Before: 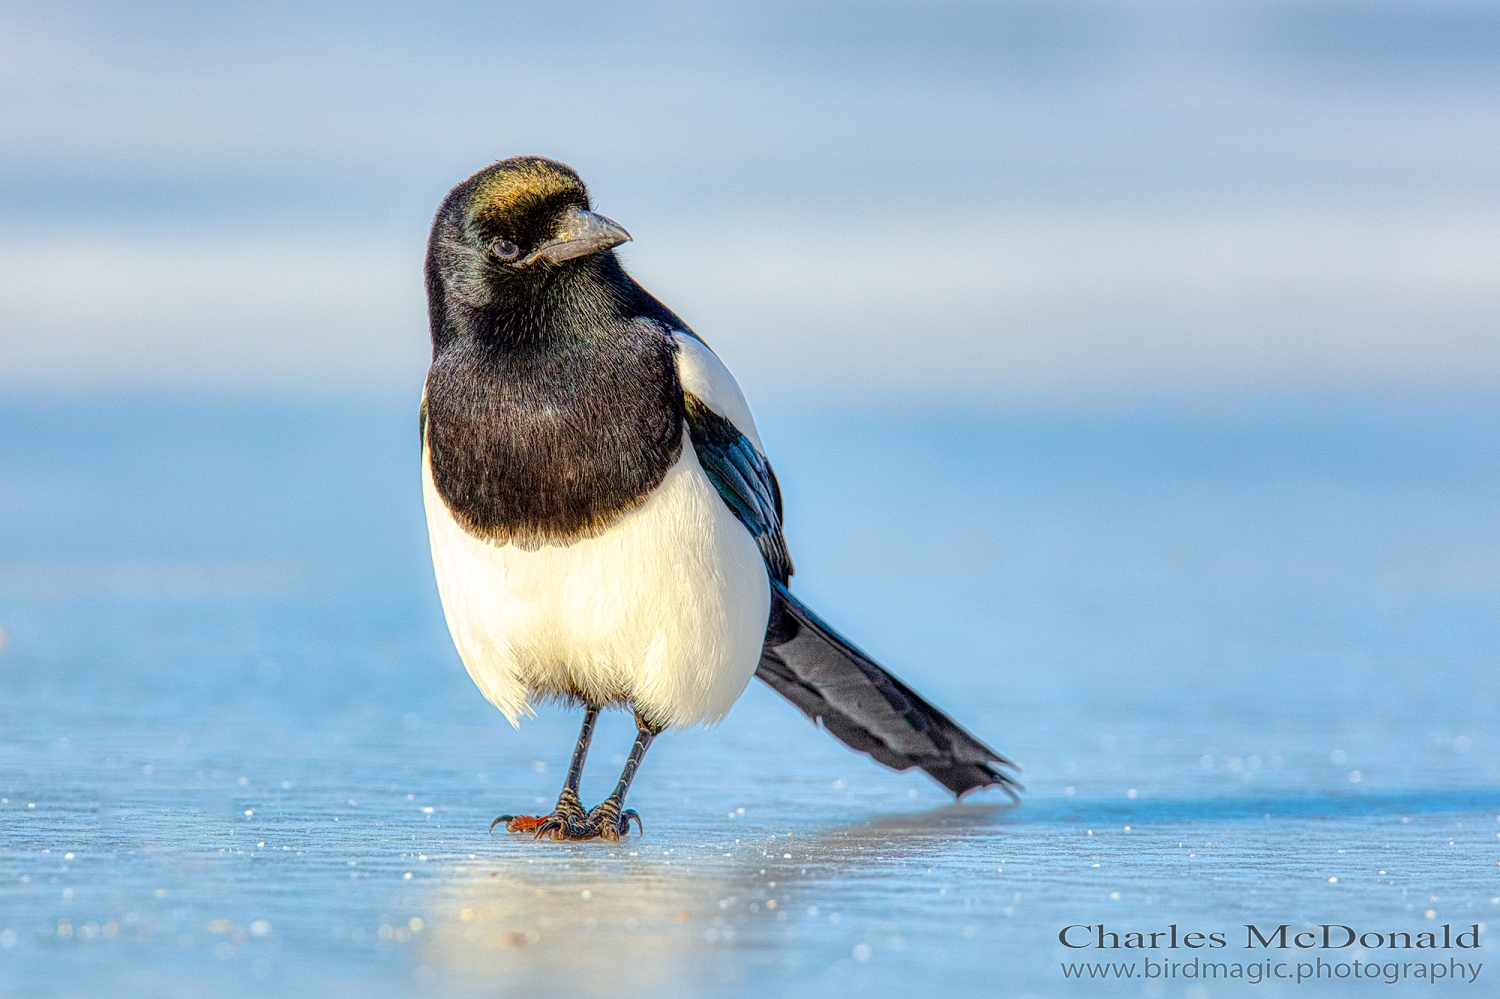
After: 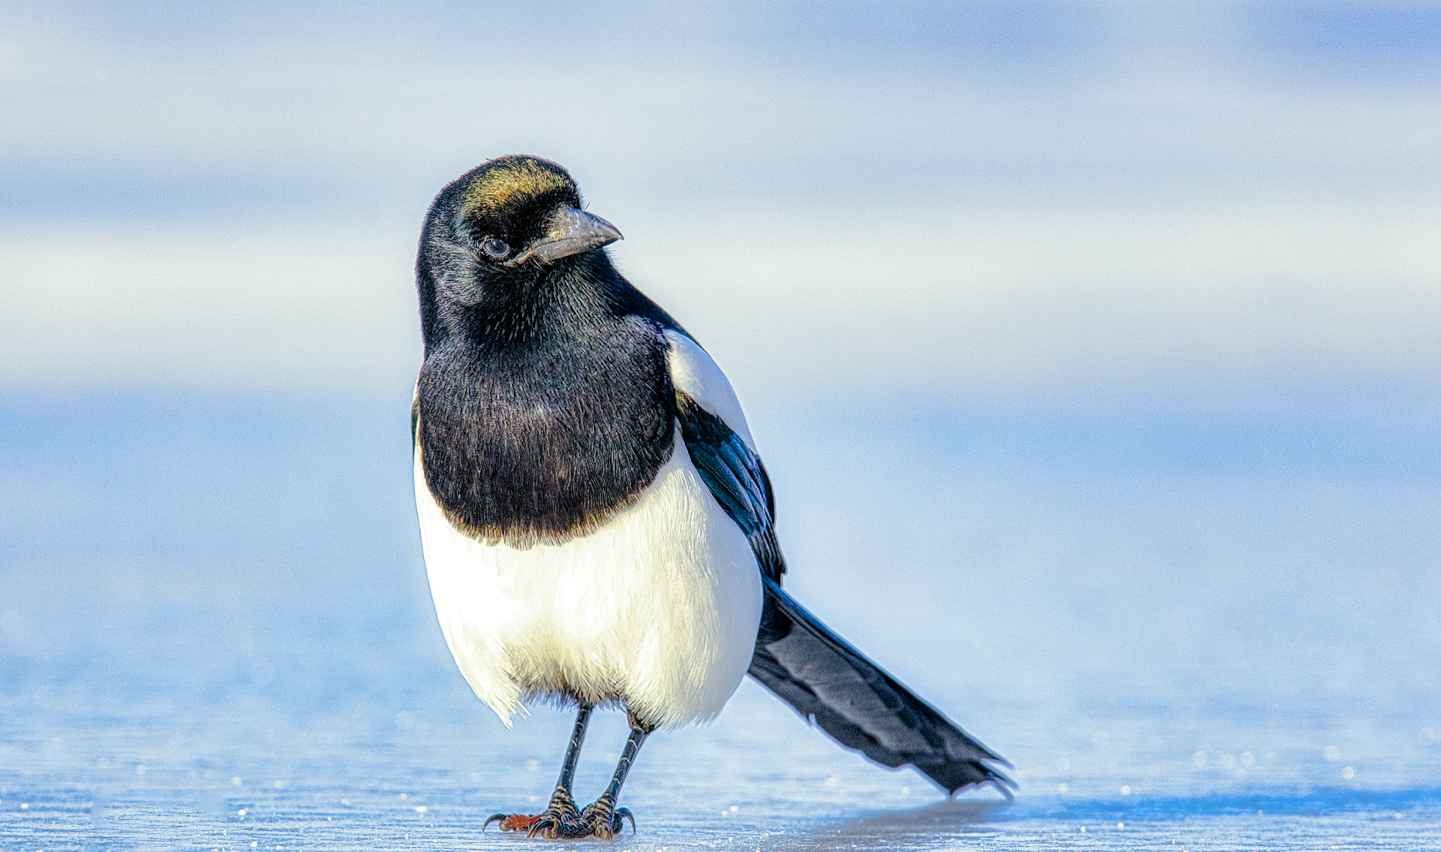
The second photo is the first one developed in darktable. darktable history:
split-toning: shadows › hue 216°, shadows › saturation 1, highlights › hue 57.6°, balance -33.4
crop and rotate: angle 0.2°, left 0.275%, right 3.127%, bottom 14.18%
white balance: red 0.926, green 1.003, blue 1.133
